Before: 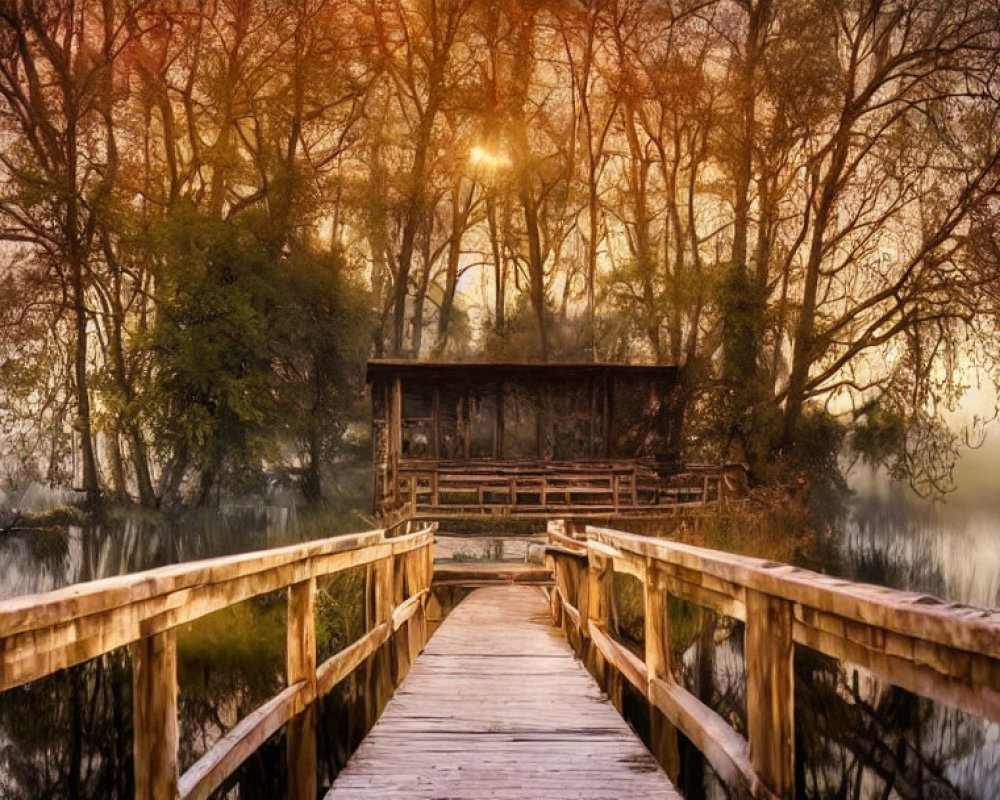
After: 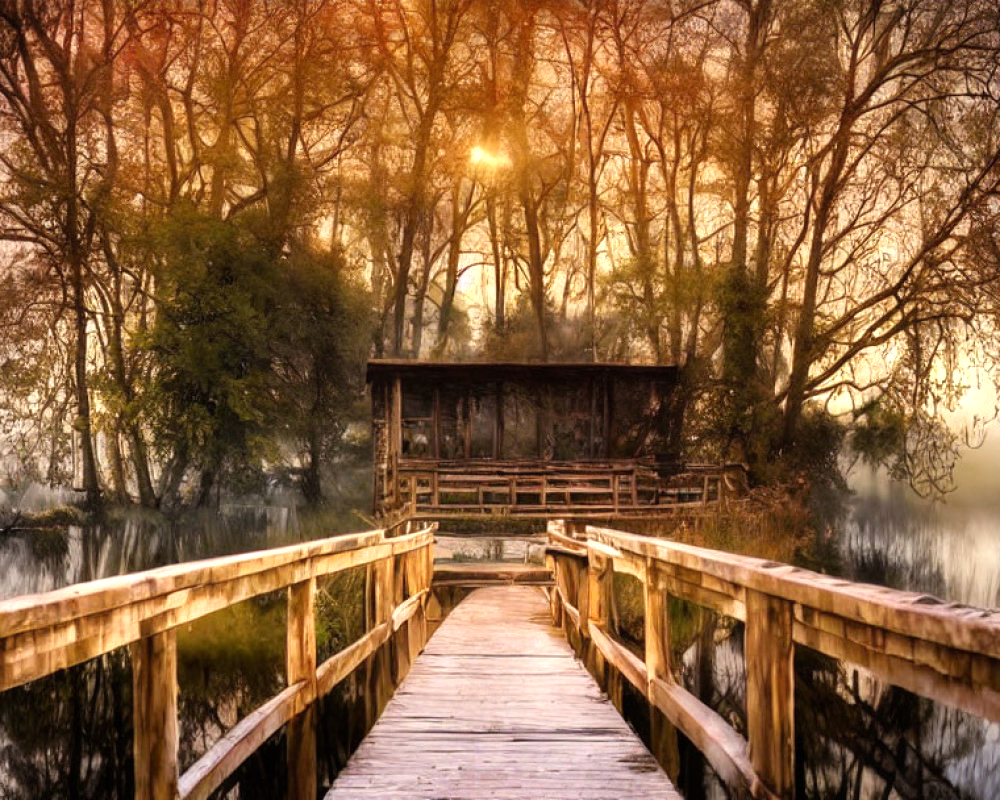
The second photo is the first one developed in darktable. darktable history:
tone equalizer: -8 EV -0.379 EV, -7 EV -0.404 EV, -6 EV -0.364 EV, -5 EV -0.247 EV, -3 EV 0.249 EV, -2 EV 0.31 EV, -1 EV 0.404 EV, +0 EV 0.438 EV
